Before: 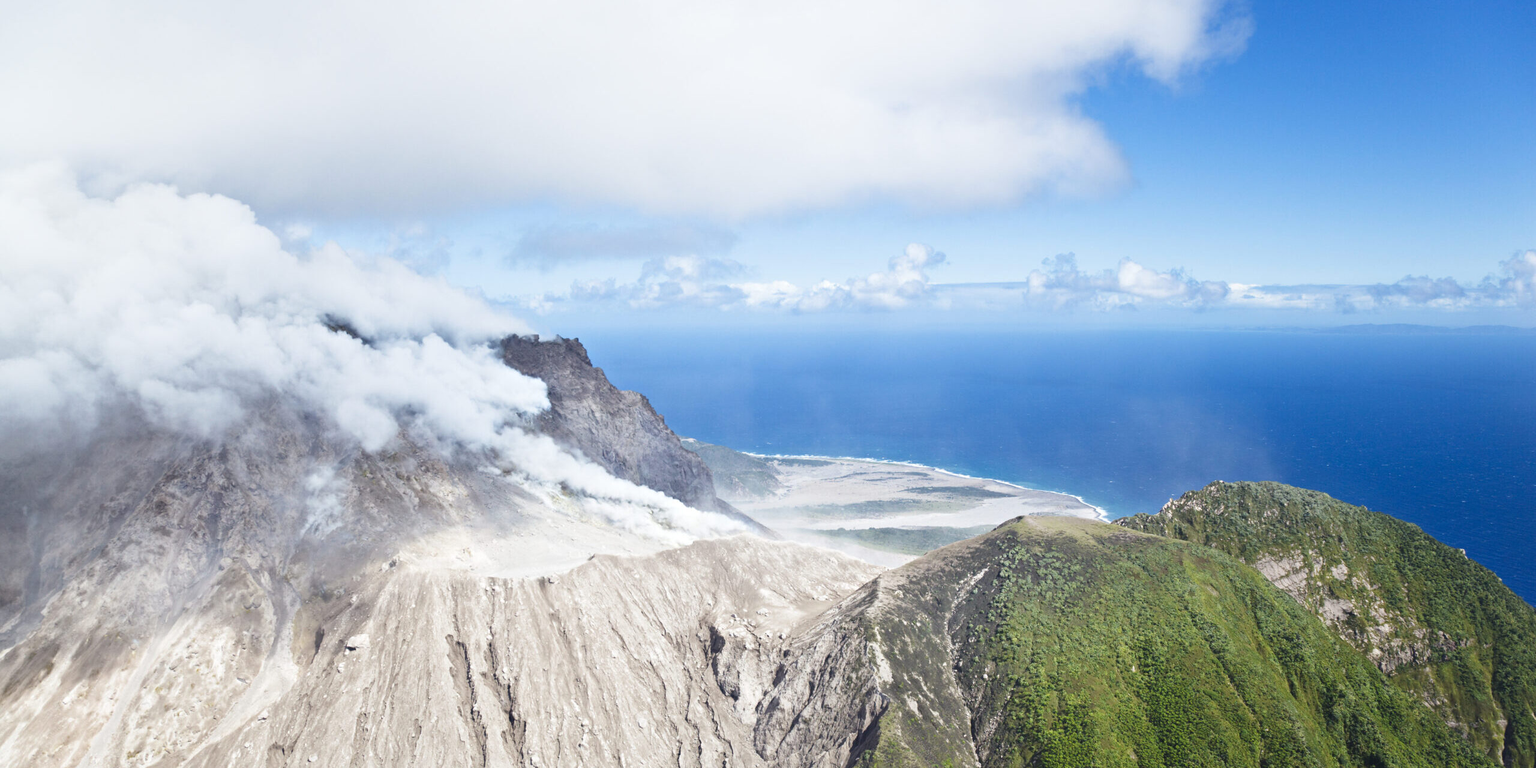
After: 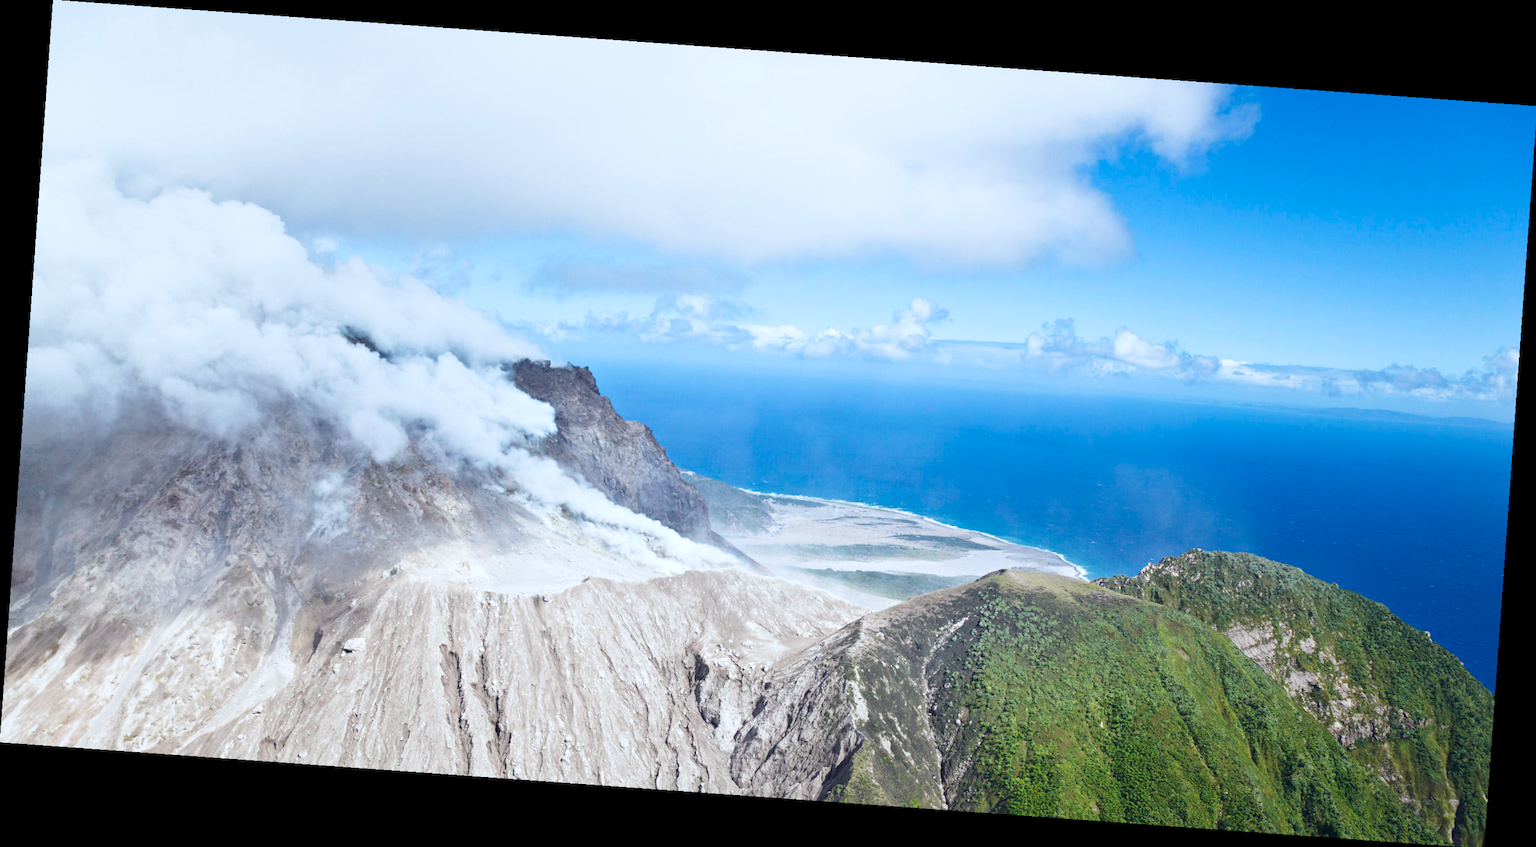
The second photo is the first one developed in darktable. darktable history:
rotate and perspective: rotation 4.1°, automatic cropping off
white balance: red 0.967, blue 1.049
